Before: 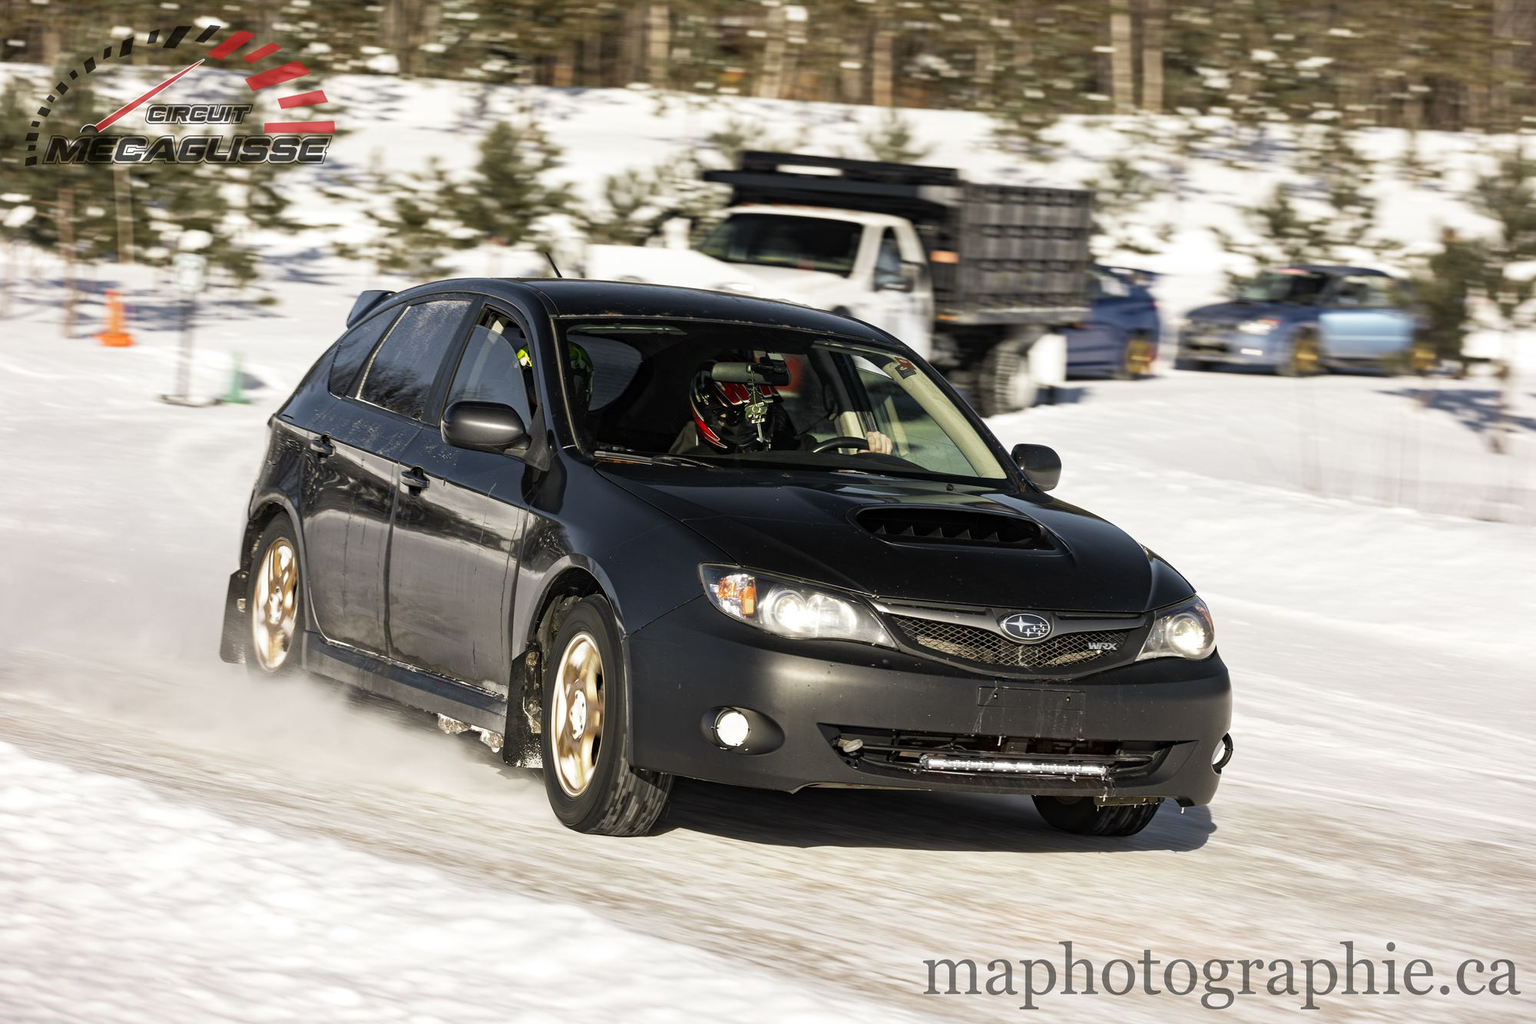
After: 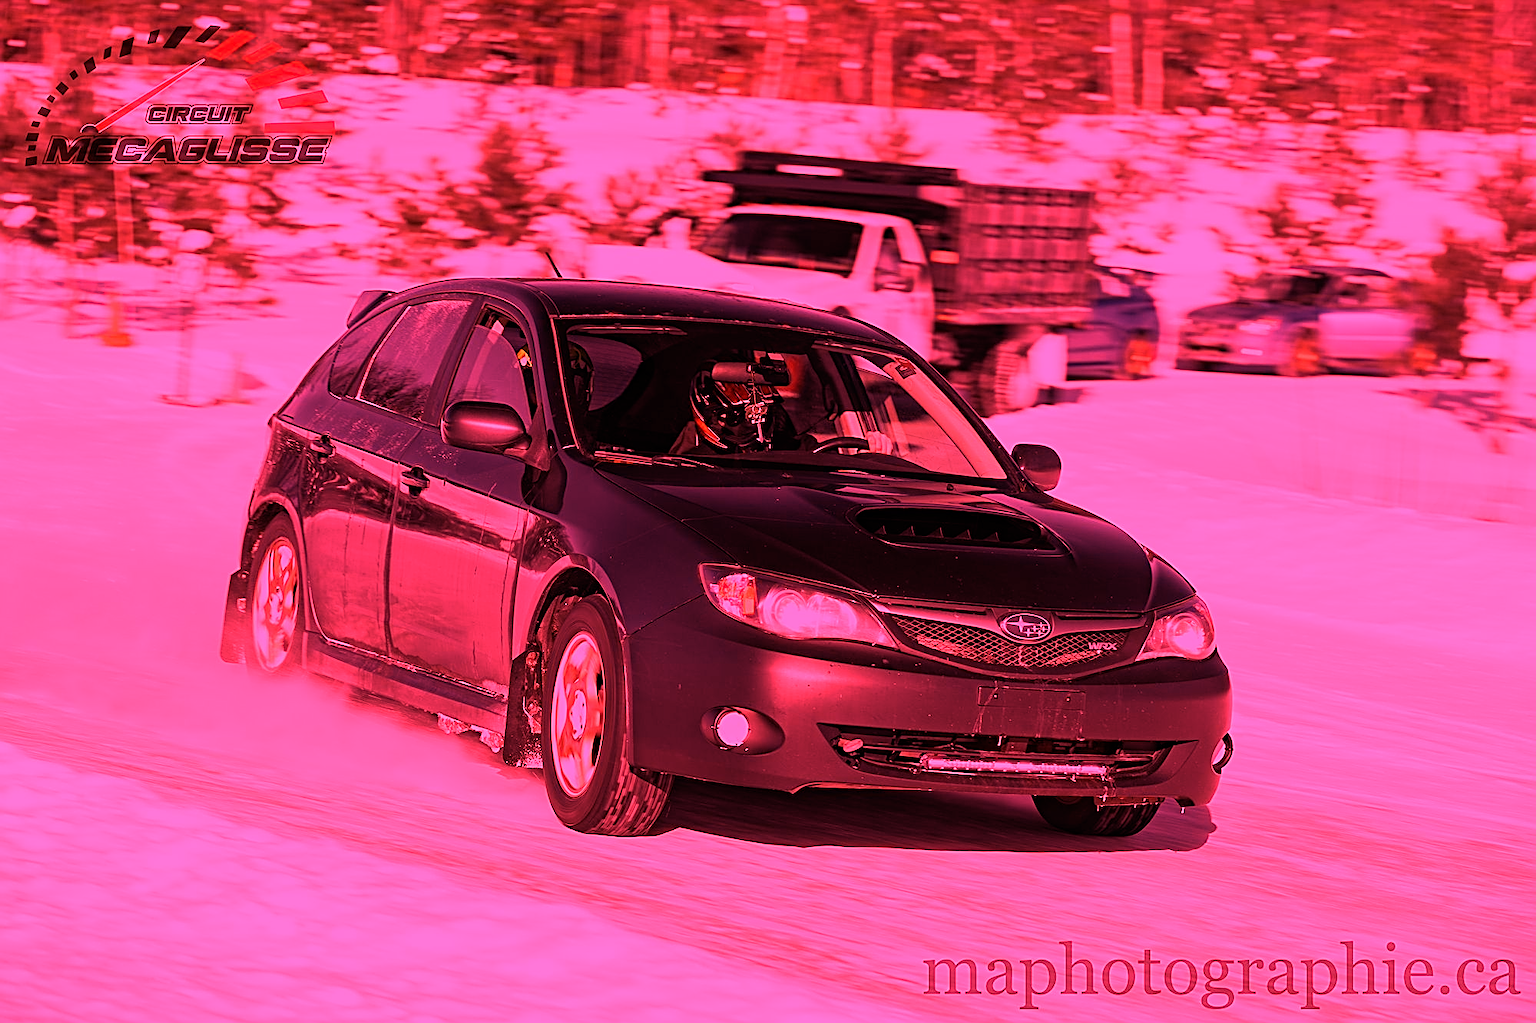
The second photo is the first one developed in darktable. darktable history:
sharpen: on, module defaults
white balance: red 4.26, blue 1.802
exposure: exposure -2.446 EV, compensate highlight preservation false
